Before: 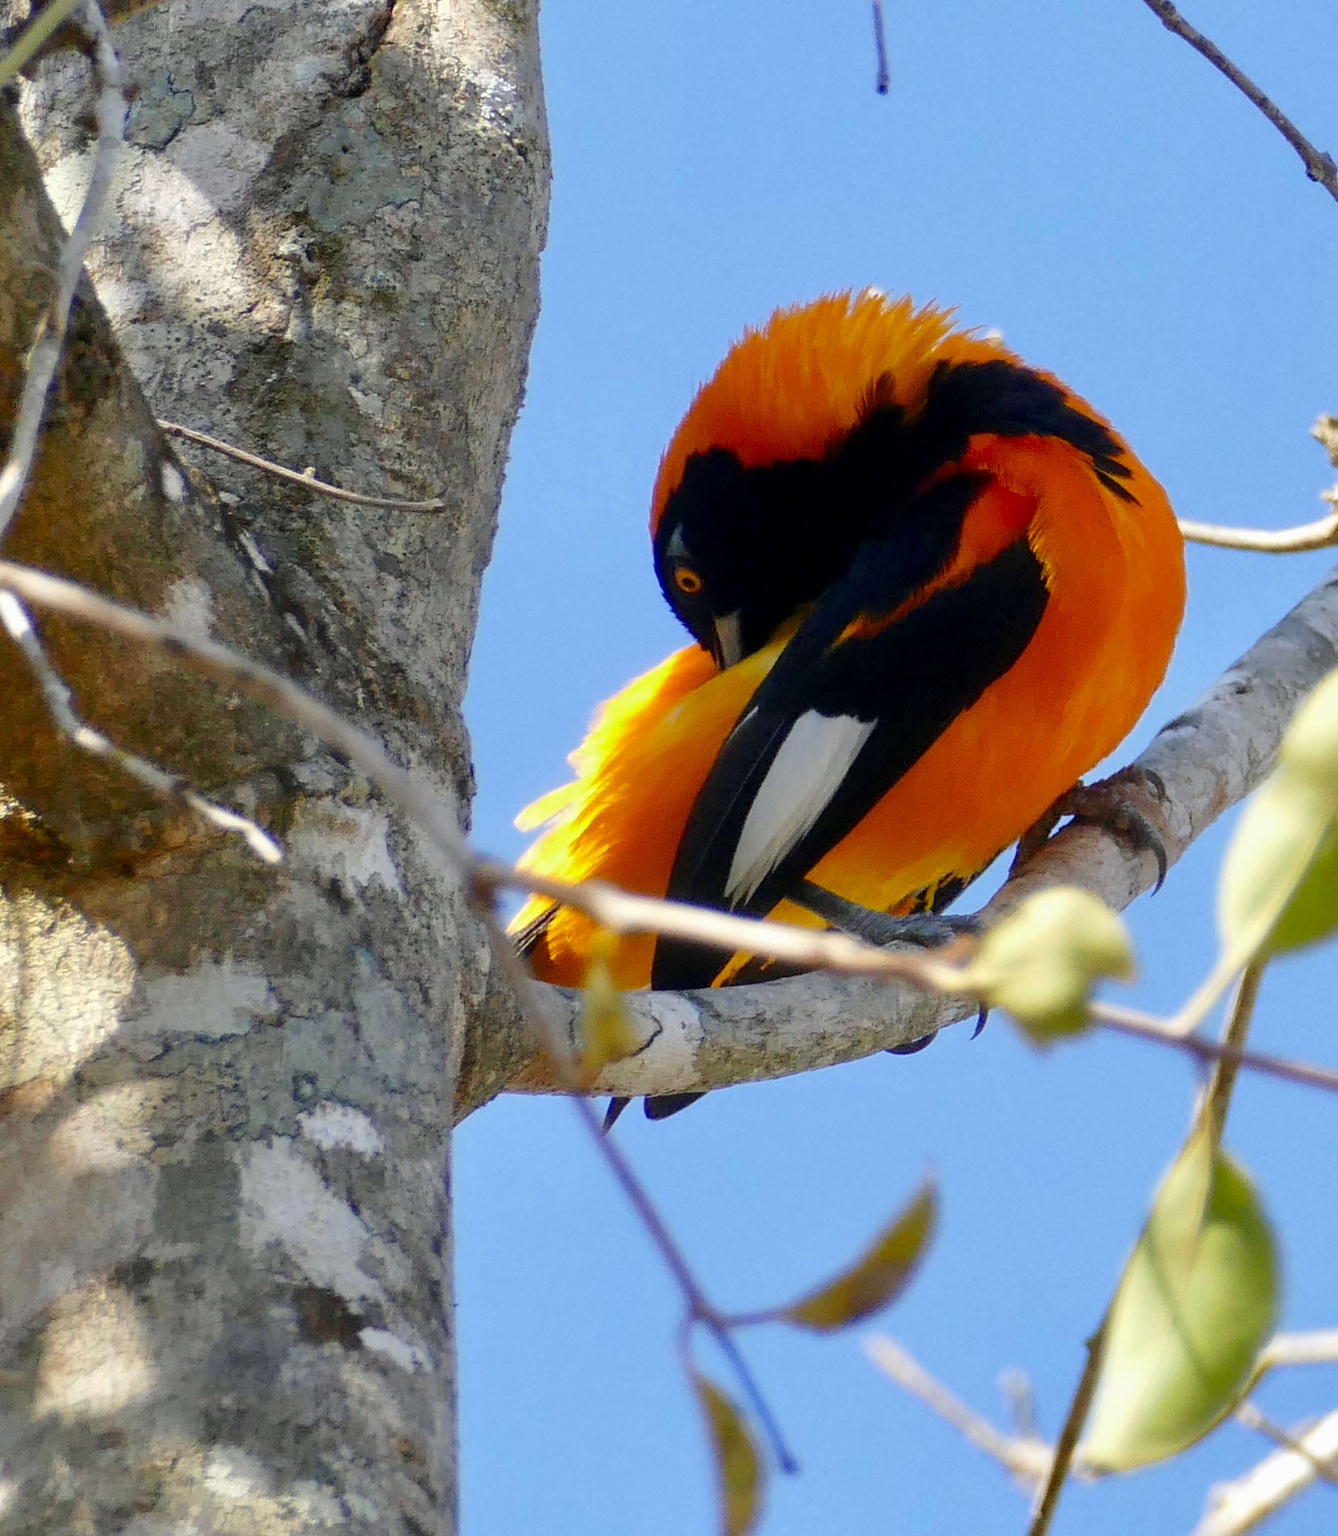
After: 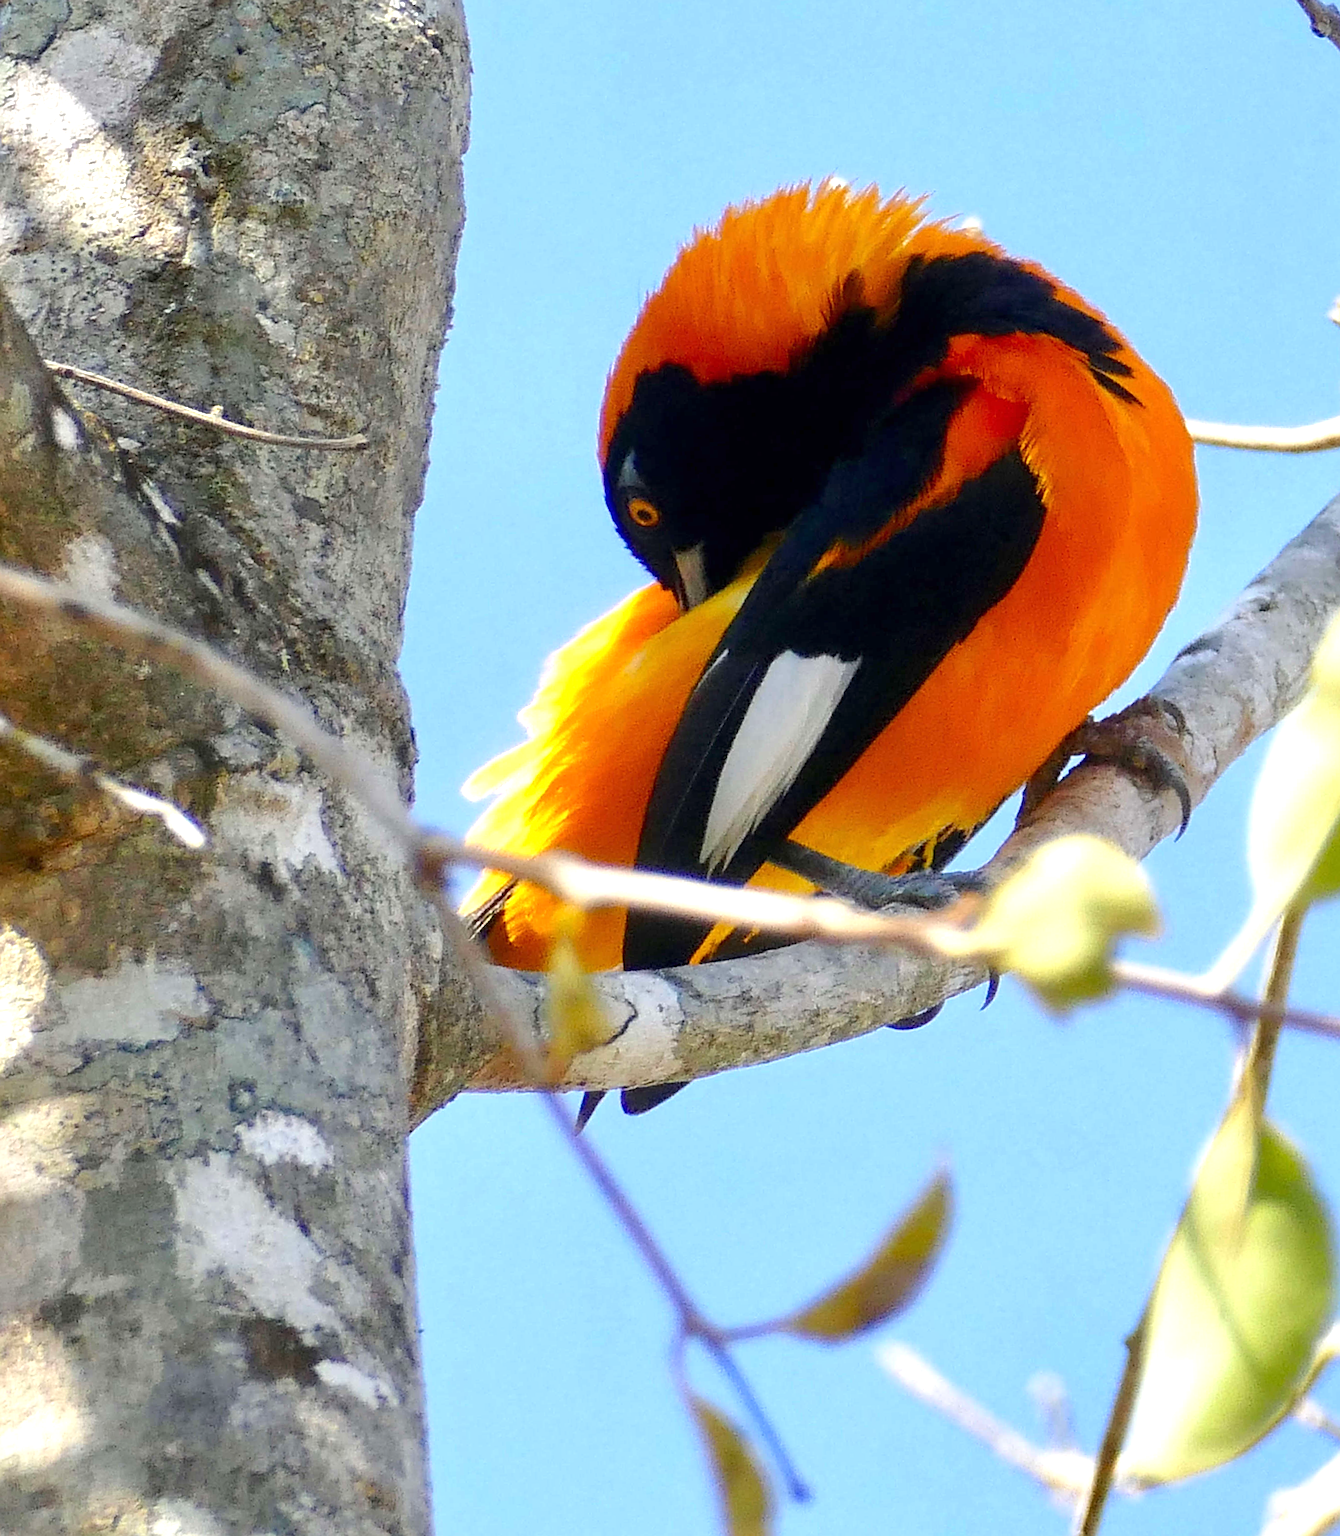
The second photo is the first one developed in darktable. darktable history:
exposure: black level correction 0, exposure 0.7 EV, compensate highlight preservation false
crop and rotate: angle 2.58°, left 5.514%, top 5.675%
sharpen: on, module defaults
